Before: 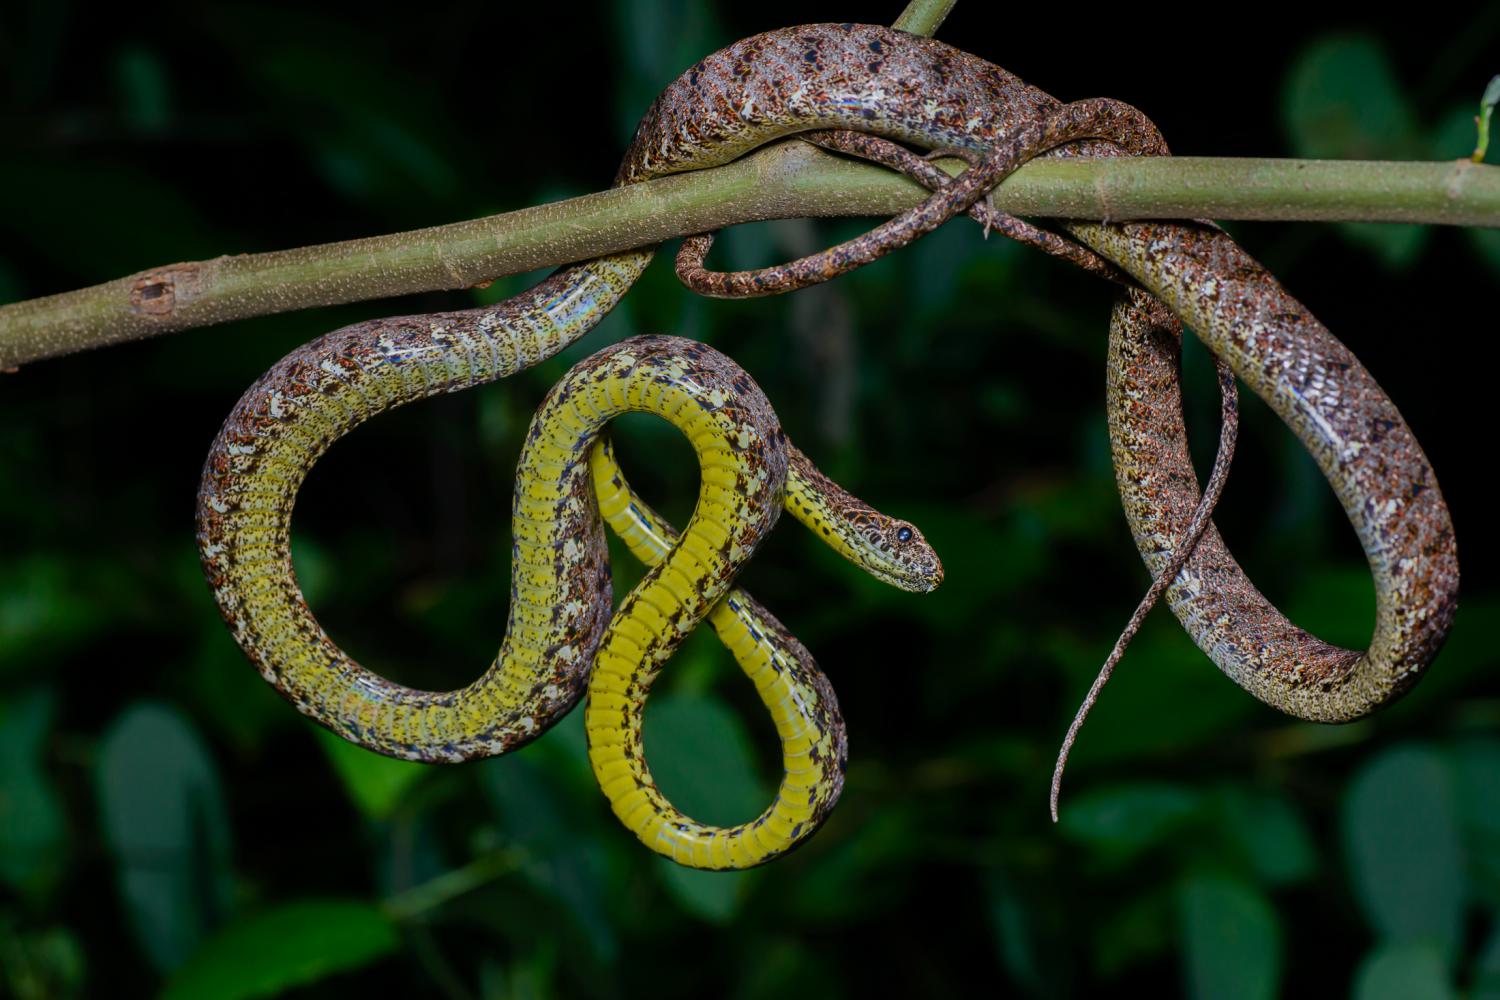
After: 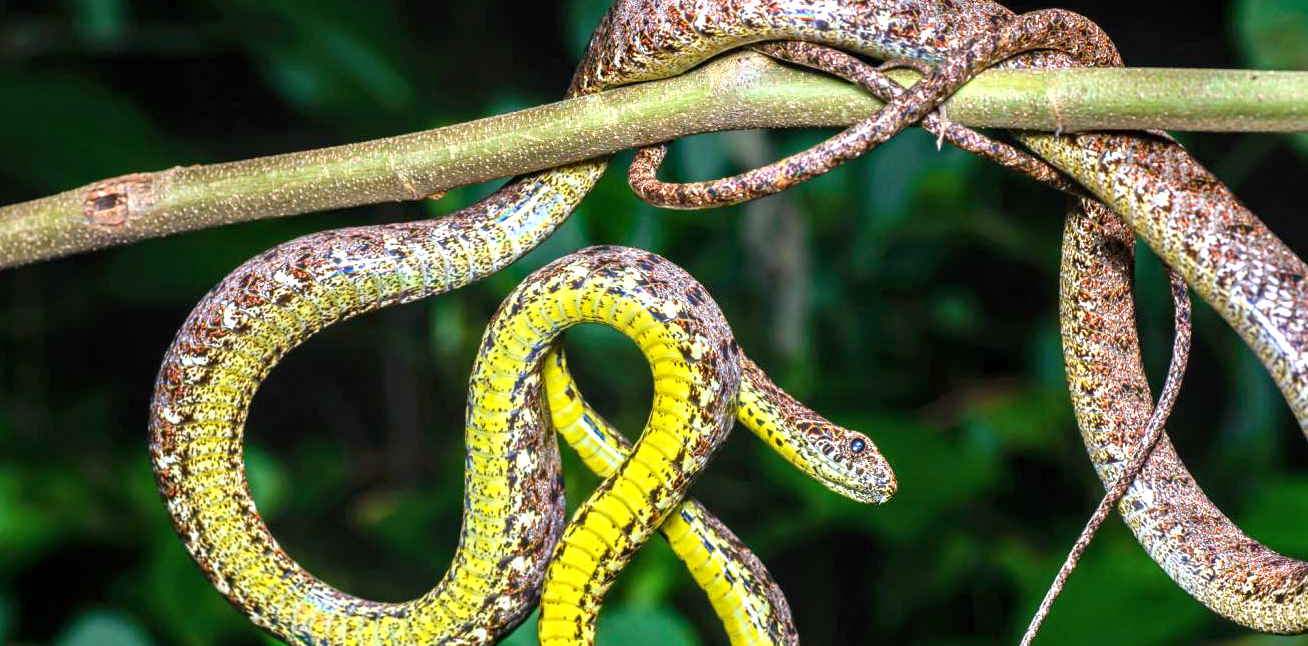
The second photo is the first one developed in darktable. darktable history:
crop: left 3.151%, top 8.977%, right 9.632%, bottom 26.354%
color balance rgb: perceptual saturation grading › global saturation 0.571%
local contrast: on, module defaults
exposure: black level correction 0, exposure 1.678 EV, compensate exposure bias true, compensate highlight preservation false
